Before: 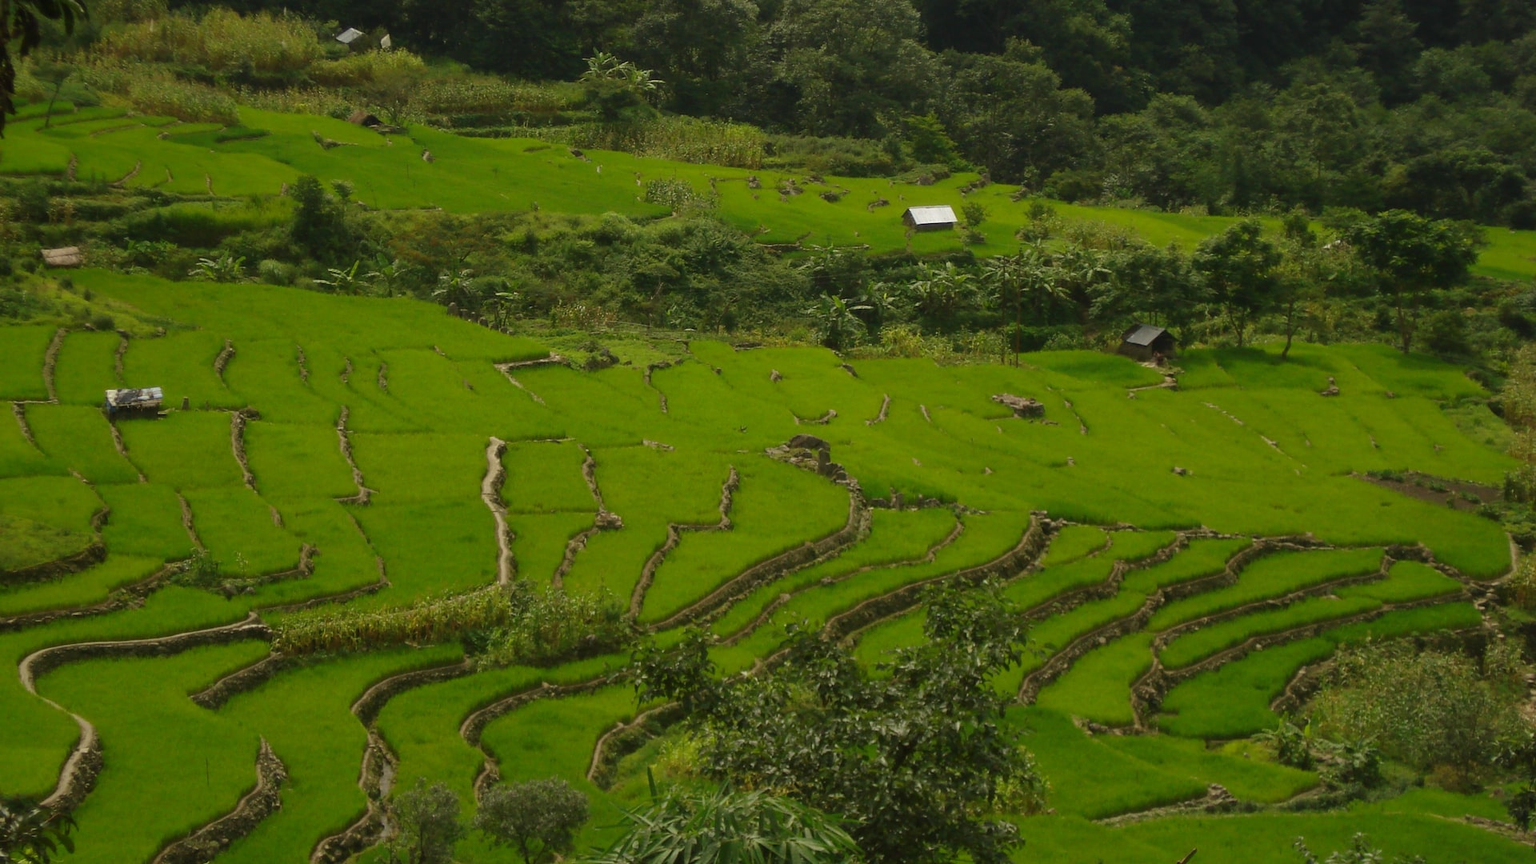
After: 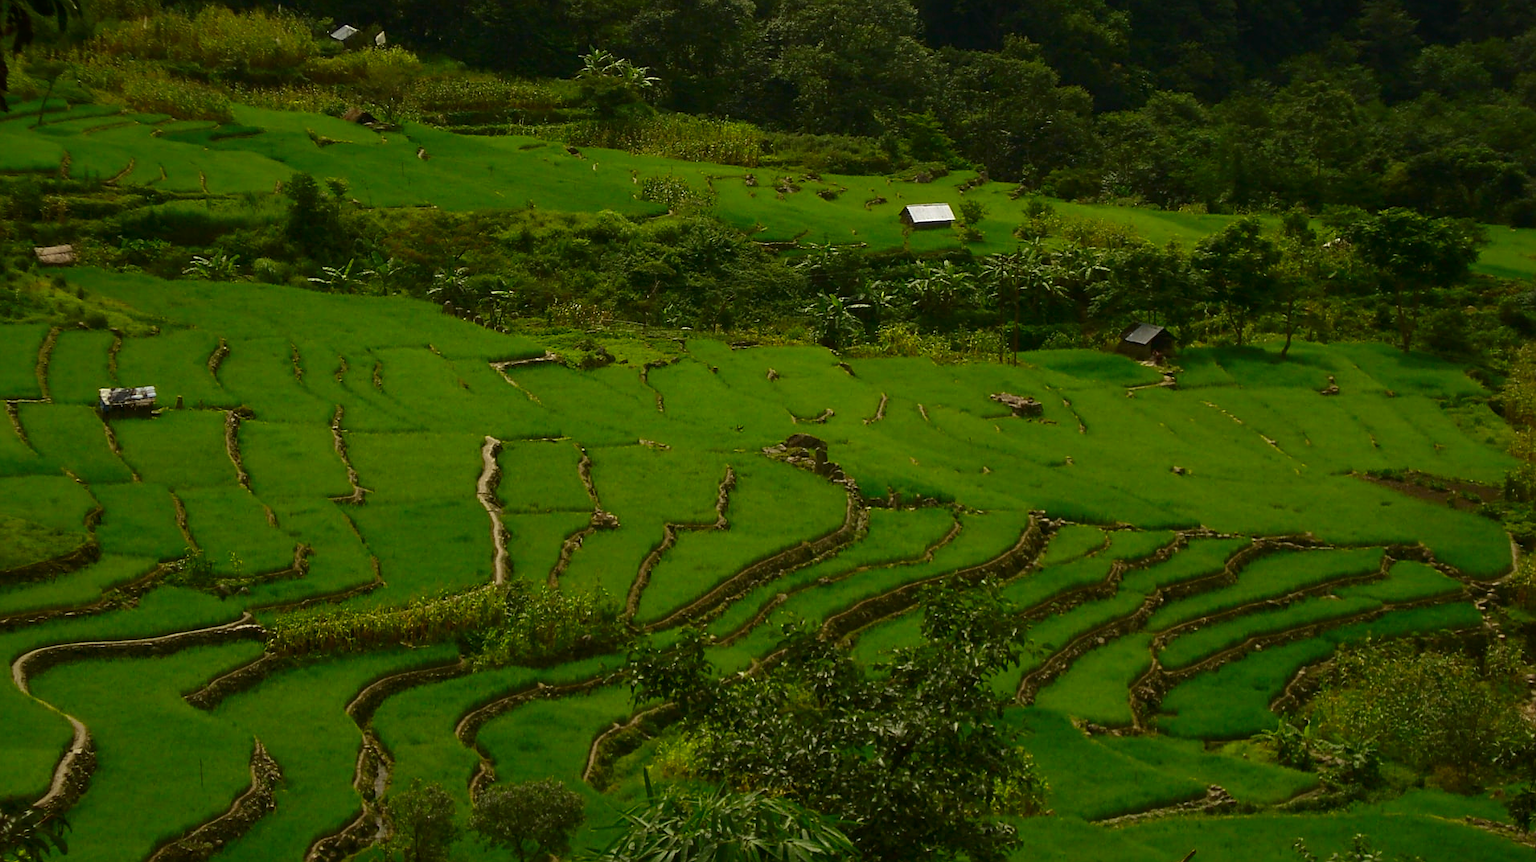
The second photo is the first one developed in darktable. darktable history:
crop and rotate: left 0.512%, top 0.374%, bottom 0.313%
sharpen: on, module defaults
contrast brightness saturation: contrast 0.118, brightness -0.119, saturation 0.203
